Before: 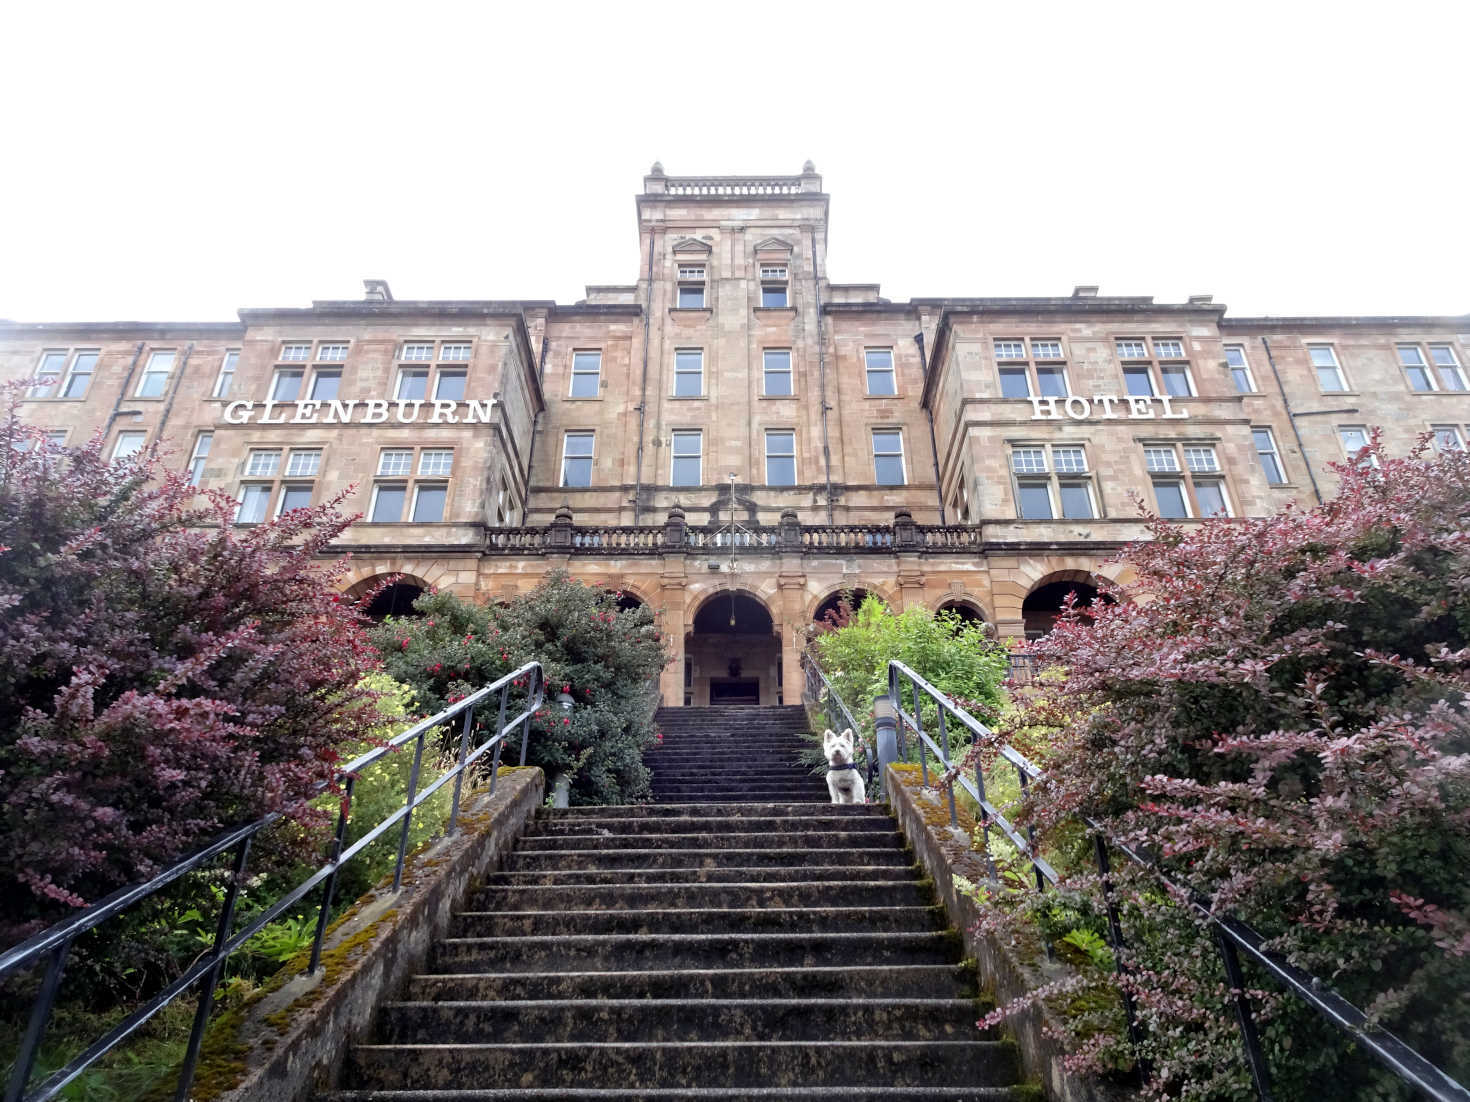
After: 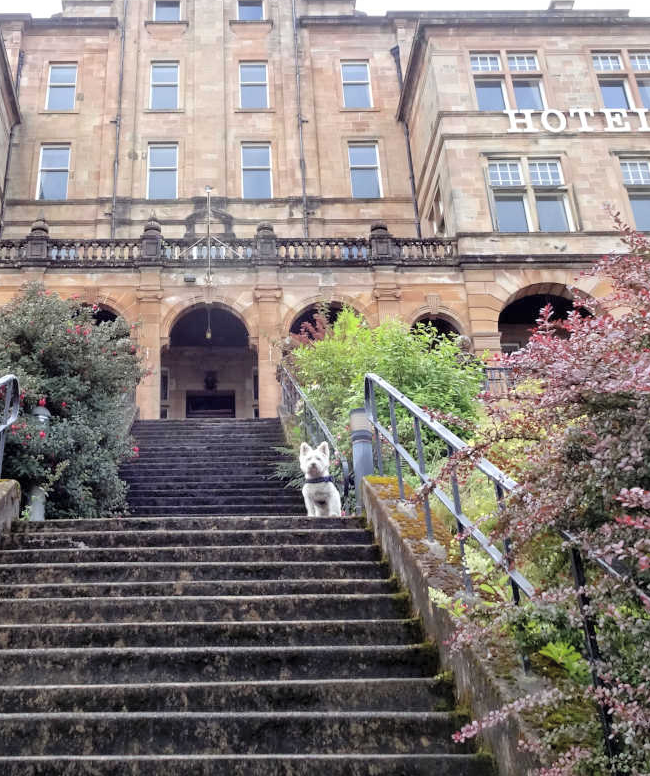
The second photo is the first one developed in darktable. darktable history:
contrast brightness saturation: brightness 0.135
crop: left 35.682%, top 26.107%, right 20.099%, bottom 3.458%
